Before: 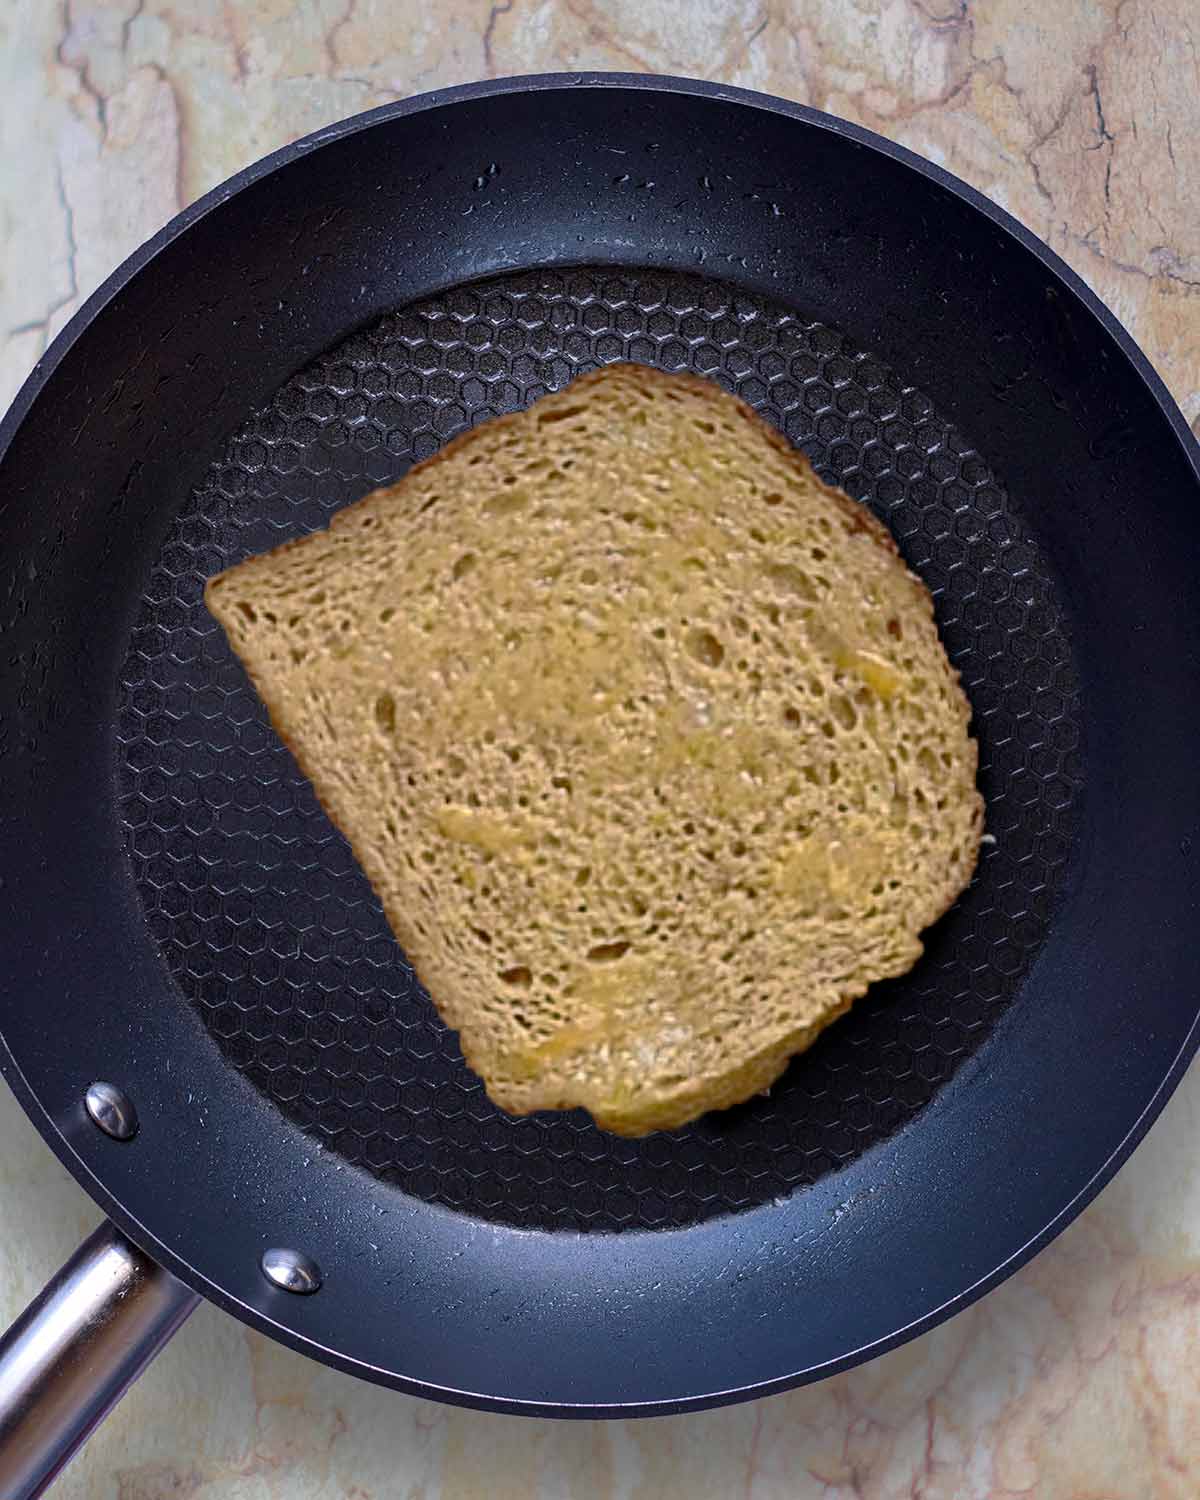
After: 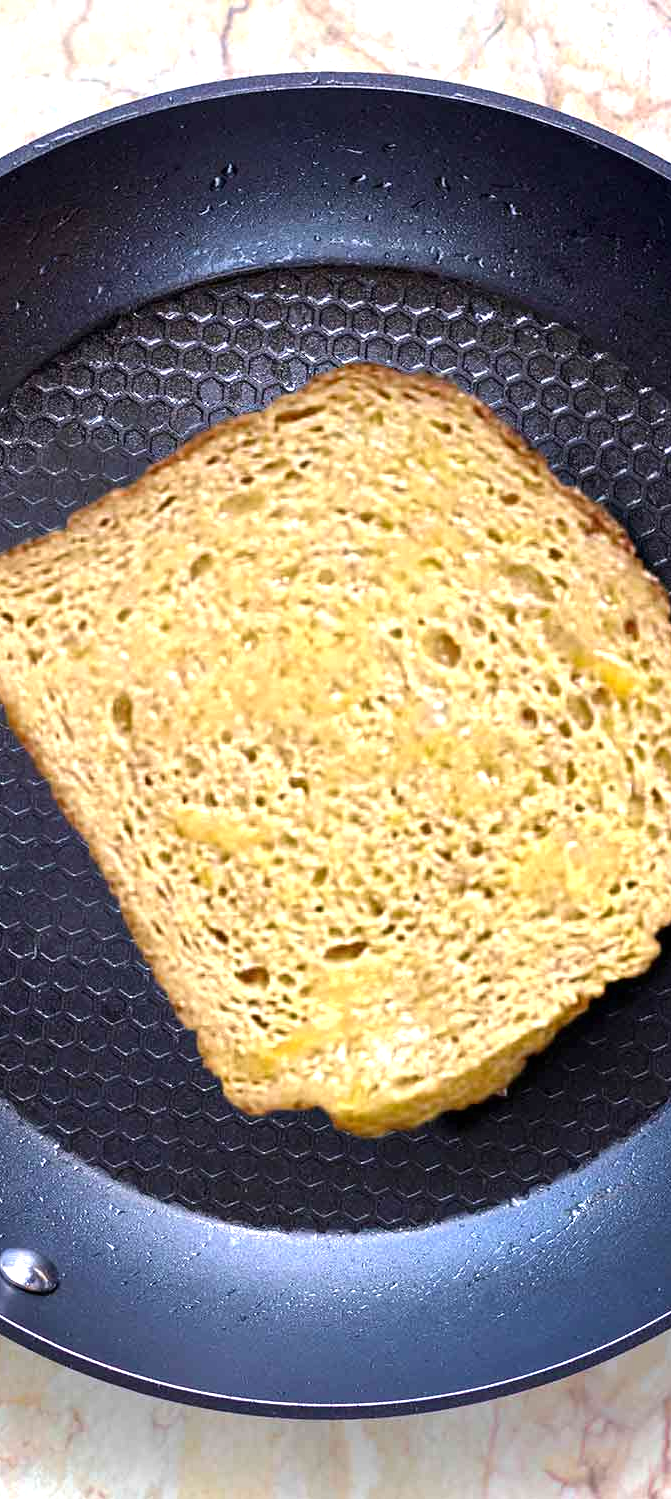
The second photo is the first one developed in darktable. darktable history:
crop: left 21.975%, right 22.056%, bottom 0.004%
color balance rgb: linear chroma grading › global chroma -15.787%, perceptual saturation grading › global saturation 19.909%, global vibrance 11.431%, contrast 4.918%
exposure: black level correction 0, exposure 1.199 EV, compensate exposure bias true, compensate highlight preservation false
